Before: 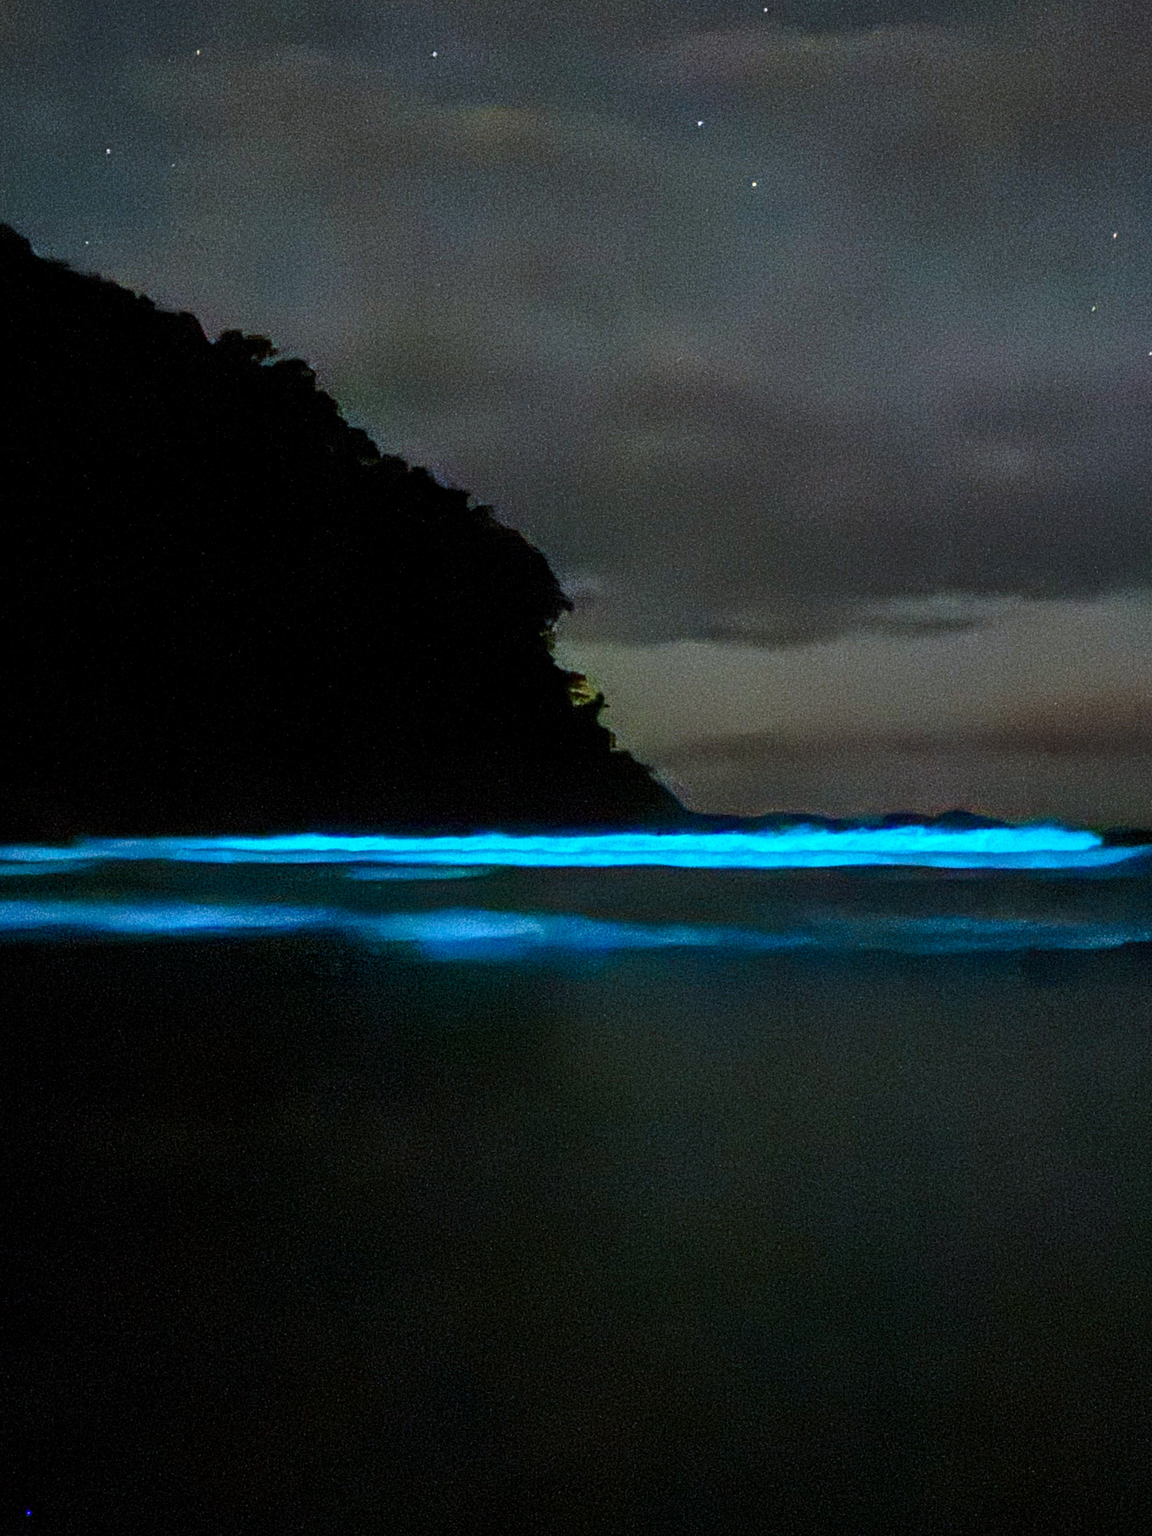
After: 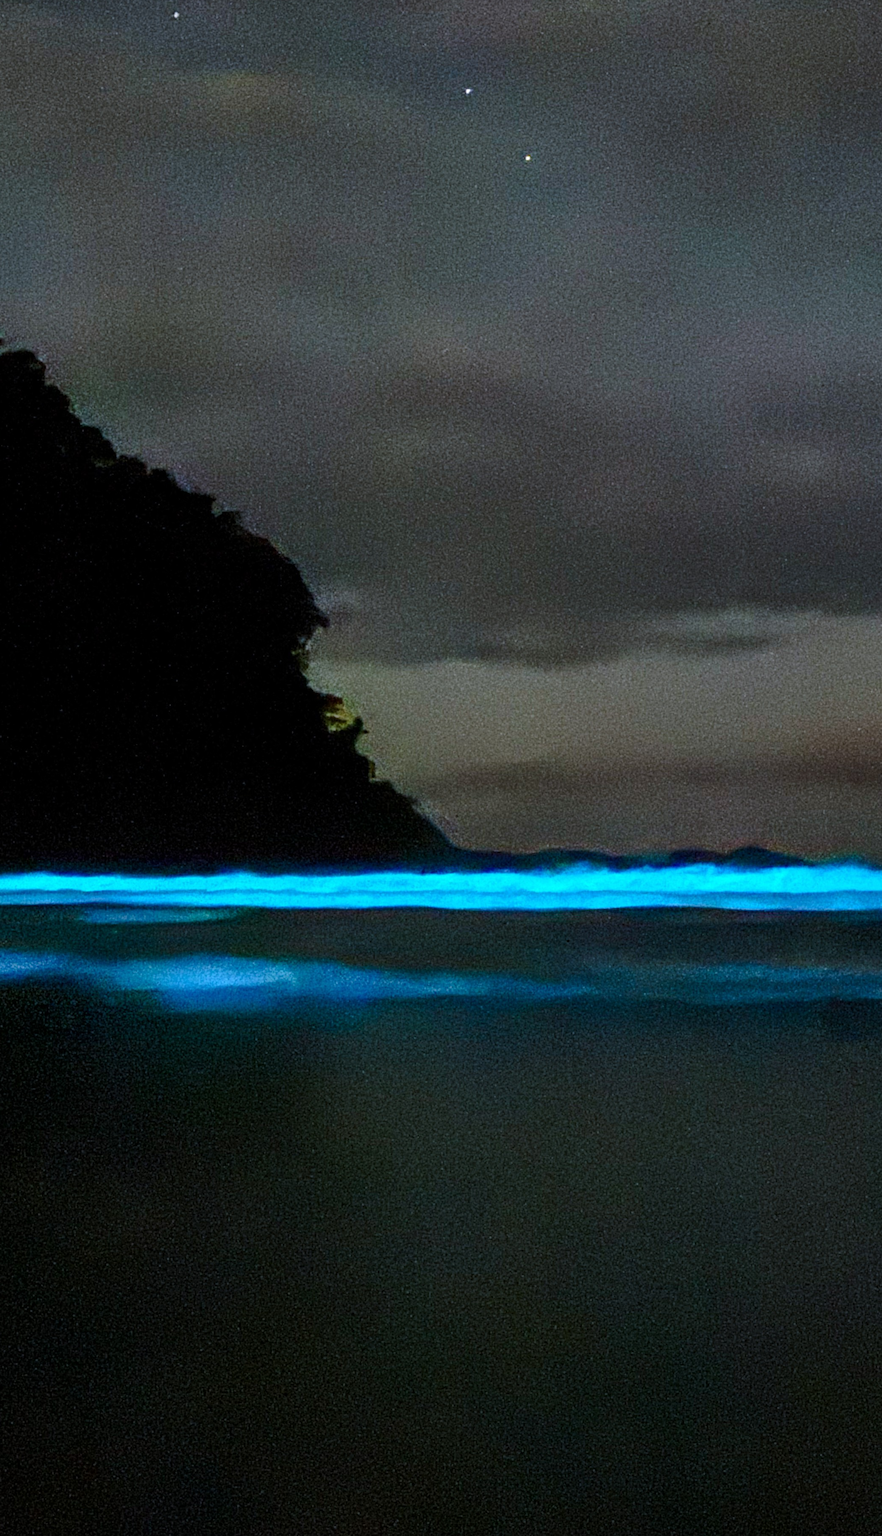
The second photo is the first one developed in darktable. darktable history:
crop and rotate: left 23.856%, top 2.666%, right 6.462%, bottom 6.409%
